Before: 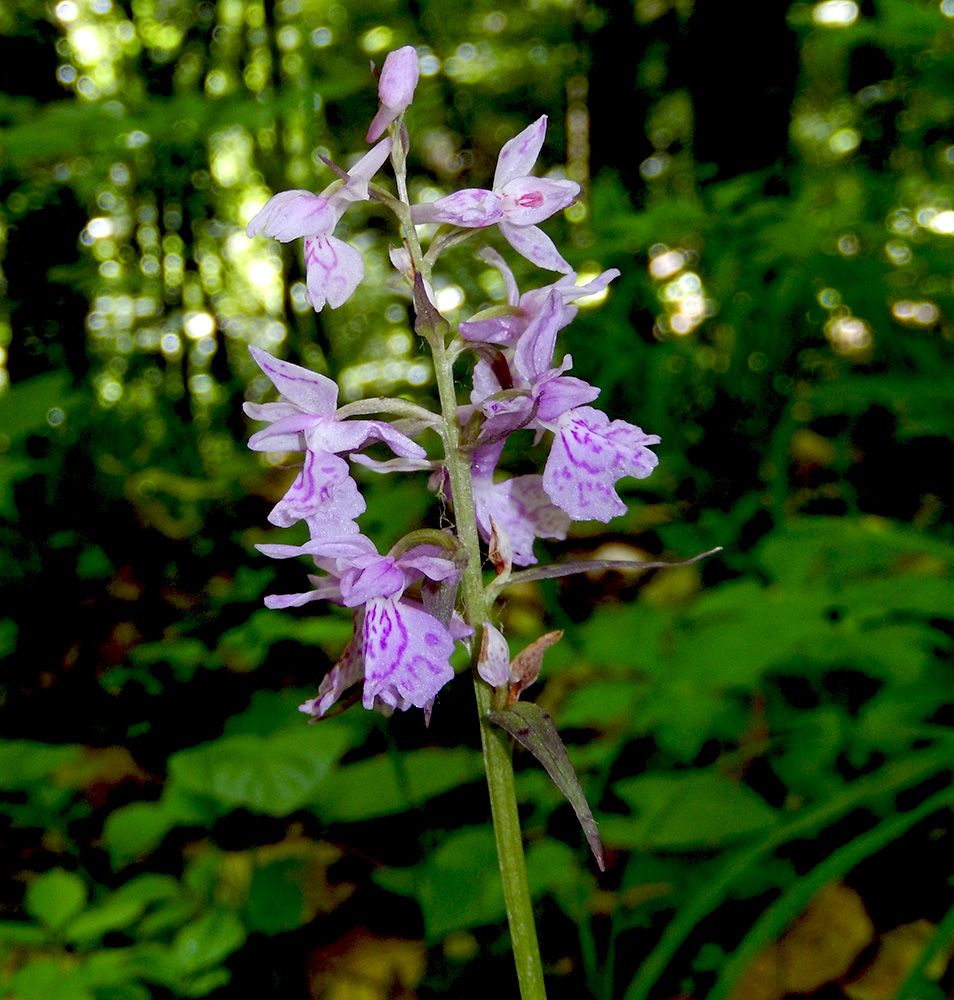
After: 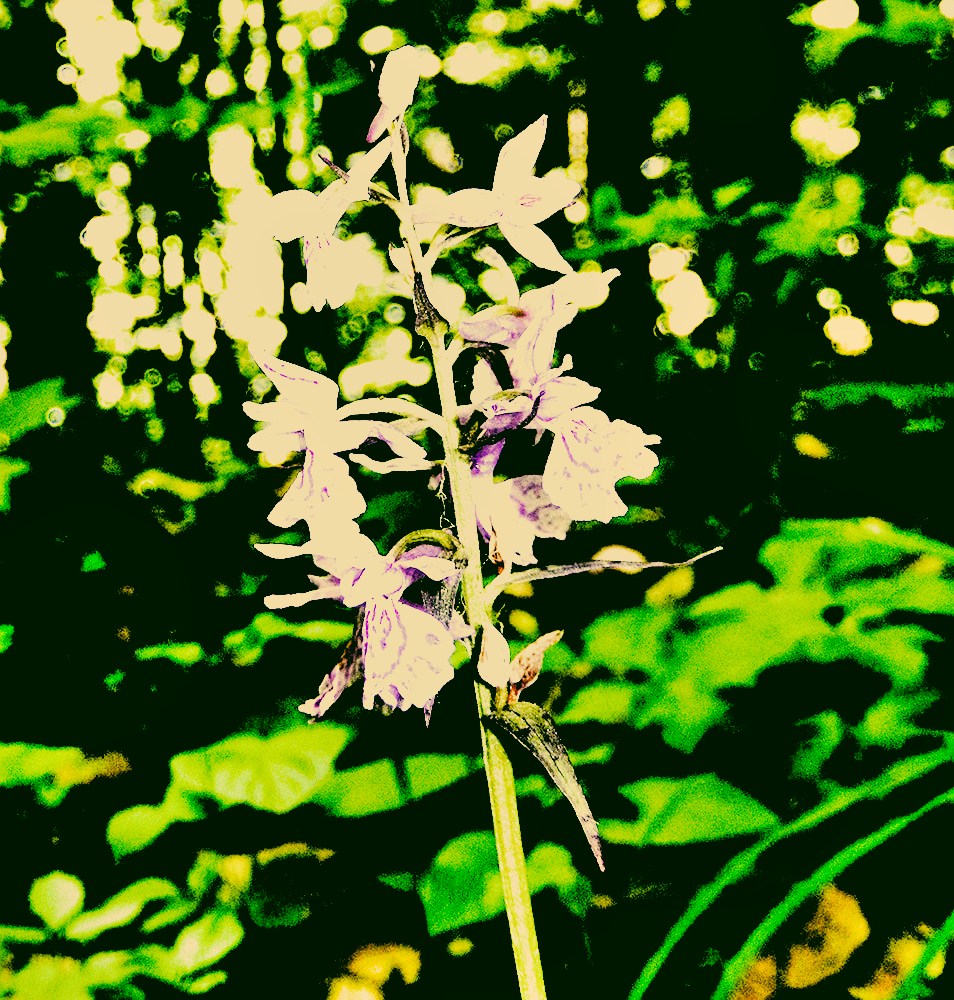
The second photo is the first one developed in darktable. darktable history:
exposure: black level correction 0.011, exposure 1.082 EV, compensate highlight preservation false
sharpen: amount 0.208
filmic rgb: black relative exposure -1.11 EV, white relative exposure 2.06 EV, hardness 1.55, contrast 2.238
tone curve: curves: ch0 [(0, 0.017) (0.091, 0.046) (0.298, 0.287) (0.439, 0.482) (0.64, 0.729) (0.785, 0.817) (0.995, 0.917)]; ch1 [(0, 0) (0.384, 0.365) (0.463, 0.447) (0.486, 0.474) (0.503, 0.497) (0.526, 0.52) (0.555, 0.564) (0.578, 0.595) (0.638, 0.644) (0.766, 0.773) (1, 1)]; ch2 [(0, 0) (0.374, 0.344) (0.449, 0.434) (0.501, 0.501) (0.528, 0.519) (0.569, 0.589) (0.61, 0.646) (0.666, 0.688) (1, 1)], preserve colors none
contrast equalizer: y [[0.6 ×6], [0.55 ×6], [0 ×6], [0 ×6], [0 ×6]]
shadows and highlights: white point adjustment -3.66, highlights -63.69, soften with gaussian
color correction: highlights a* 5.67, highlights b* 33.55, shadows a* -25.93, shadows b* 3.98
